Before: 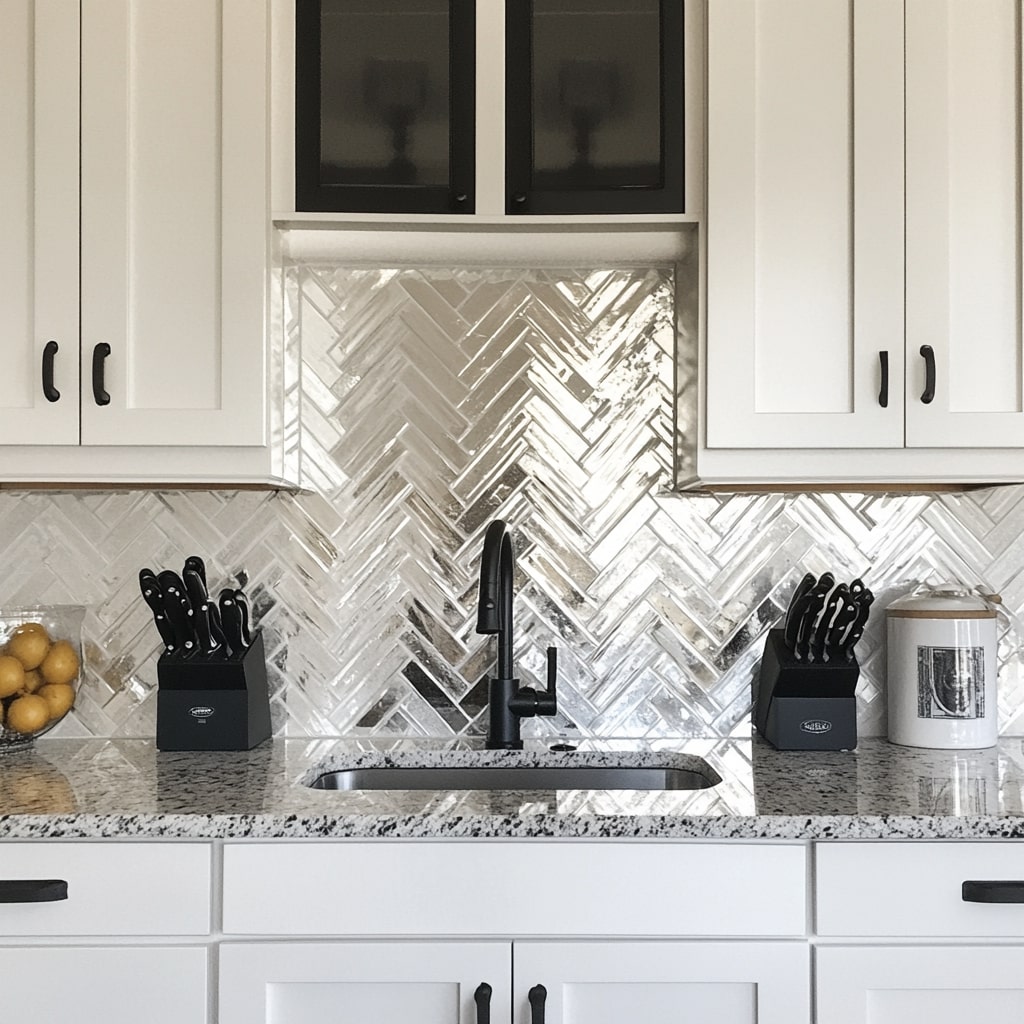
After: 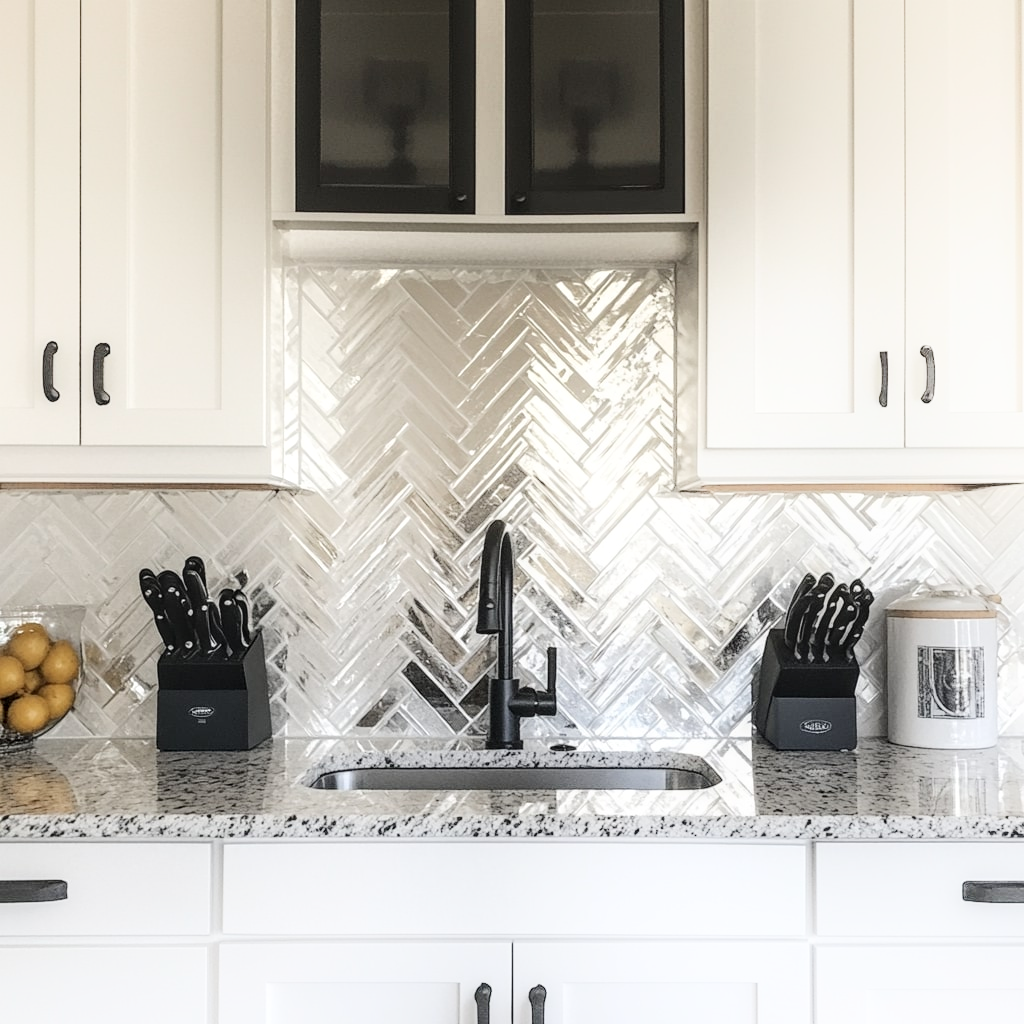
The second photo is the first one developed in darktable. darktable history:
shadows and highlights: shadows -90, highlights 90, soften with gaussian
local contrast: on, module defaults
